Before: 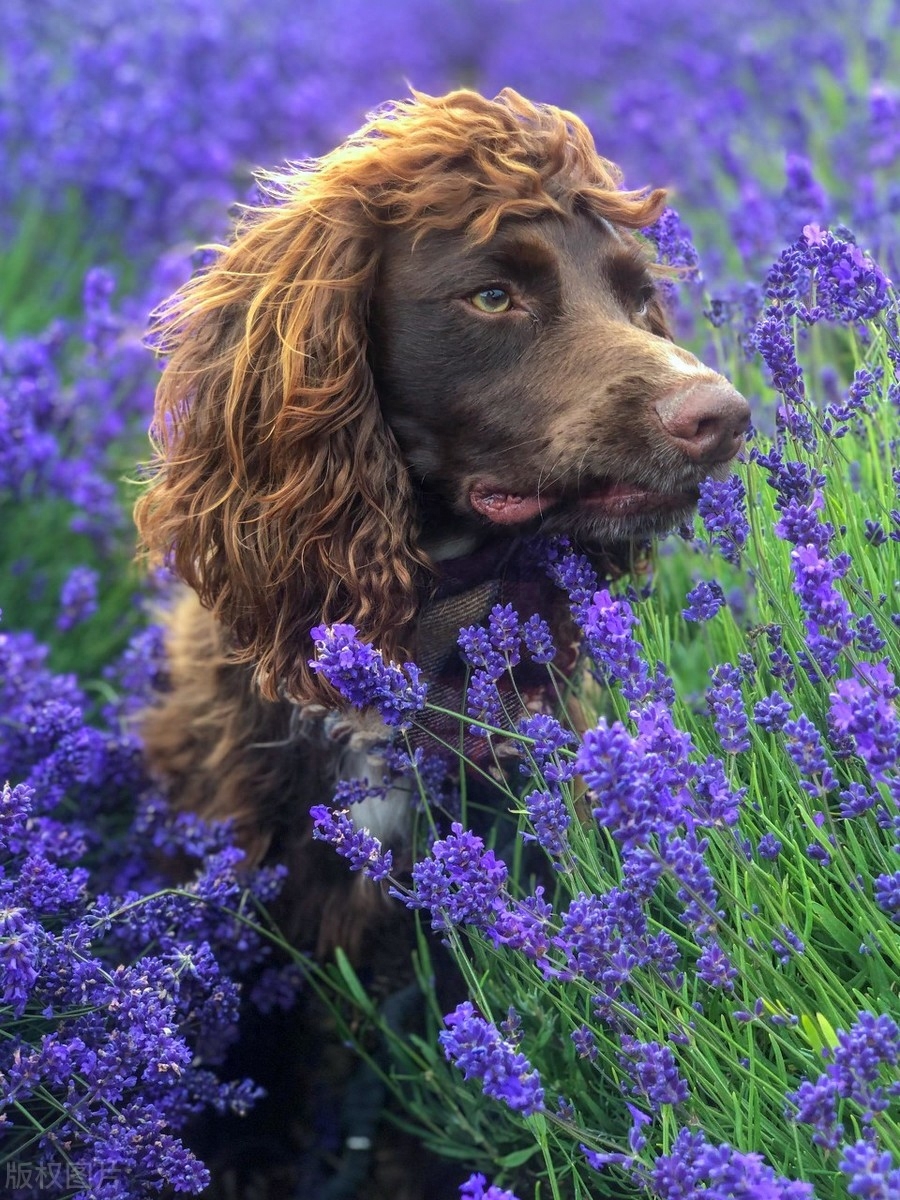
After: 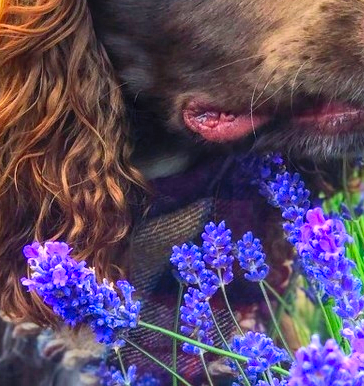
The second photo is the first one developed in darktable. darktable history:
crop: left 31.895%, top 31.861%, right 27.58%, bottom 35.918%
contrast brightness saturation: contrast 0.203, brightness 0.202, saturation 0.82
